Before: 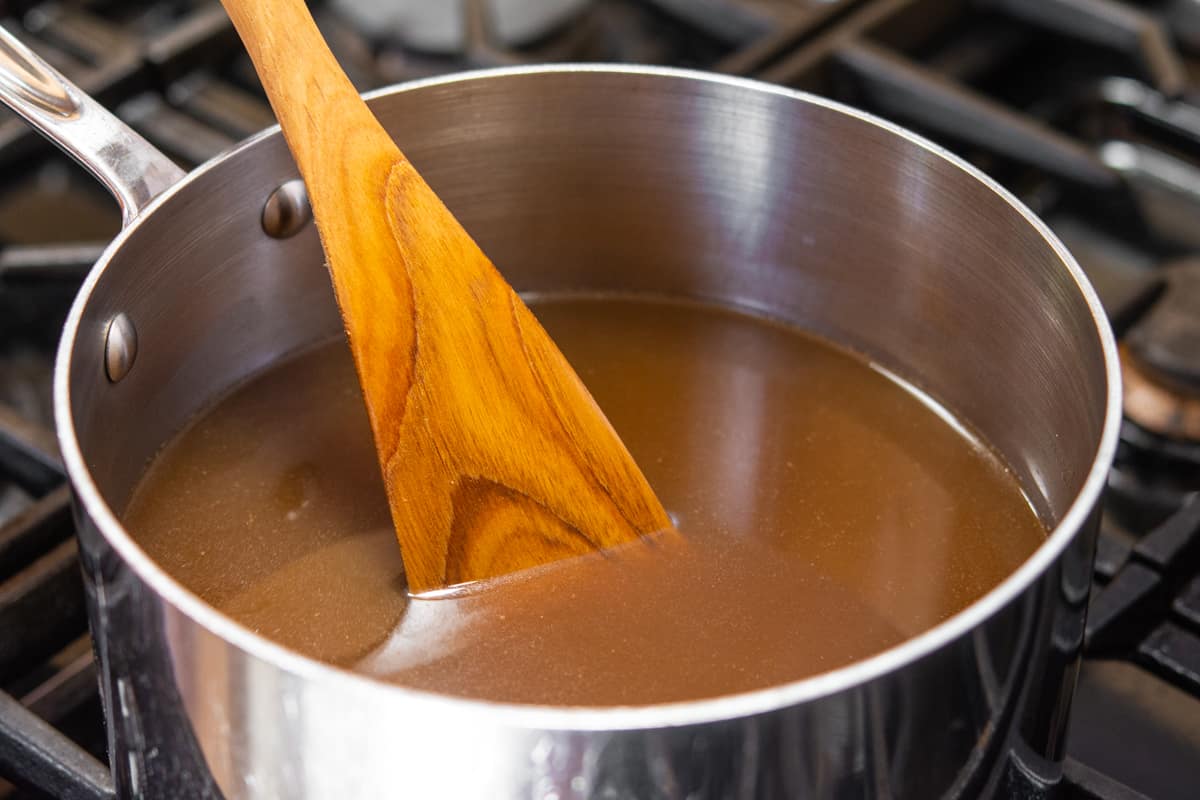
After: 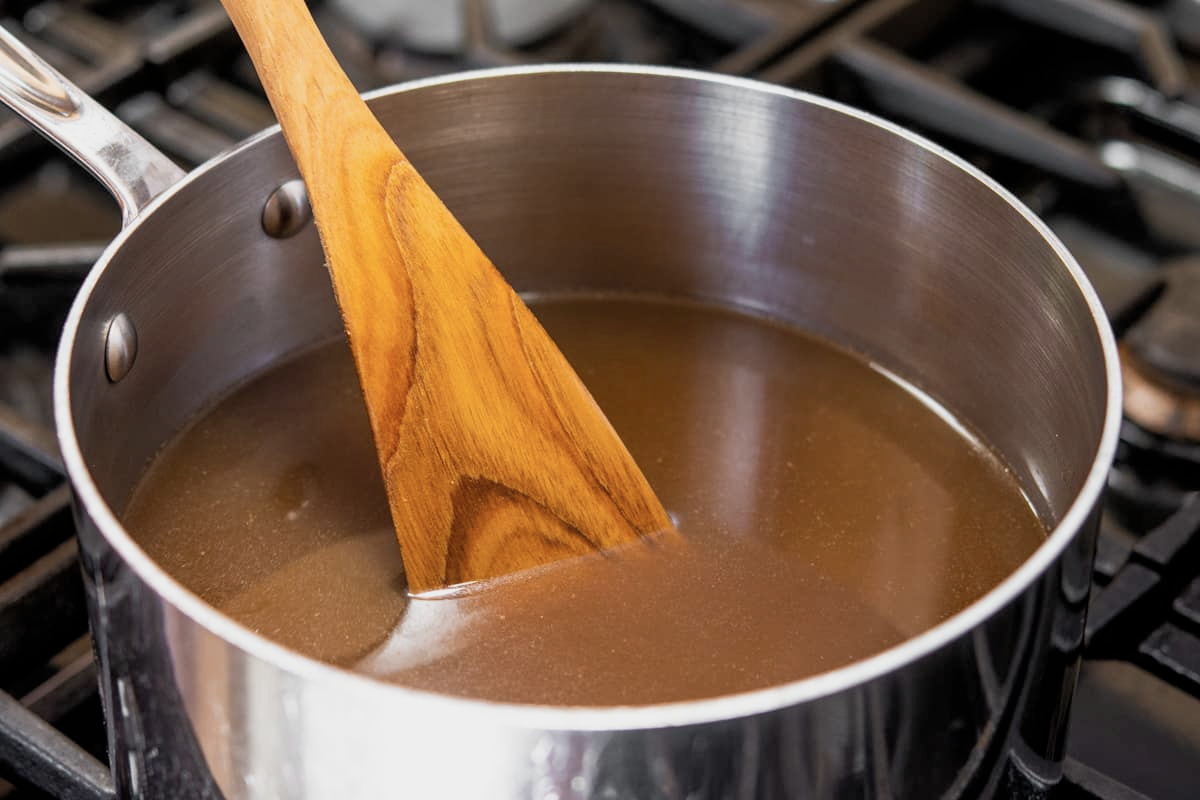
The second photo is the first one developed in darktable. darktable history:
color correction: saturation 0.85
filmic rgb: black relative exposure -5 EV, white relative exposure 3.2 EV, hardness 3.42, contrast 1.2, highlights saturation mix -50%
rgb curve: curves: ch0 [(0, 0) (0.072, 0.166) (0.217, 0.293) (0.414, 0.42) (1, 1)], compensate middle gray true, preserve colors basic power
